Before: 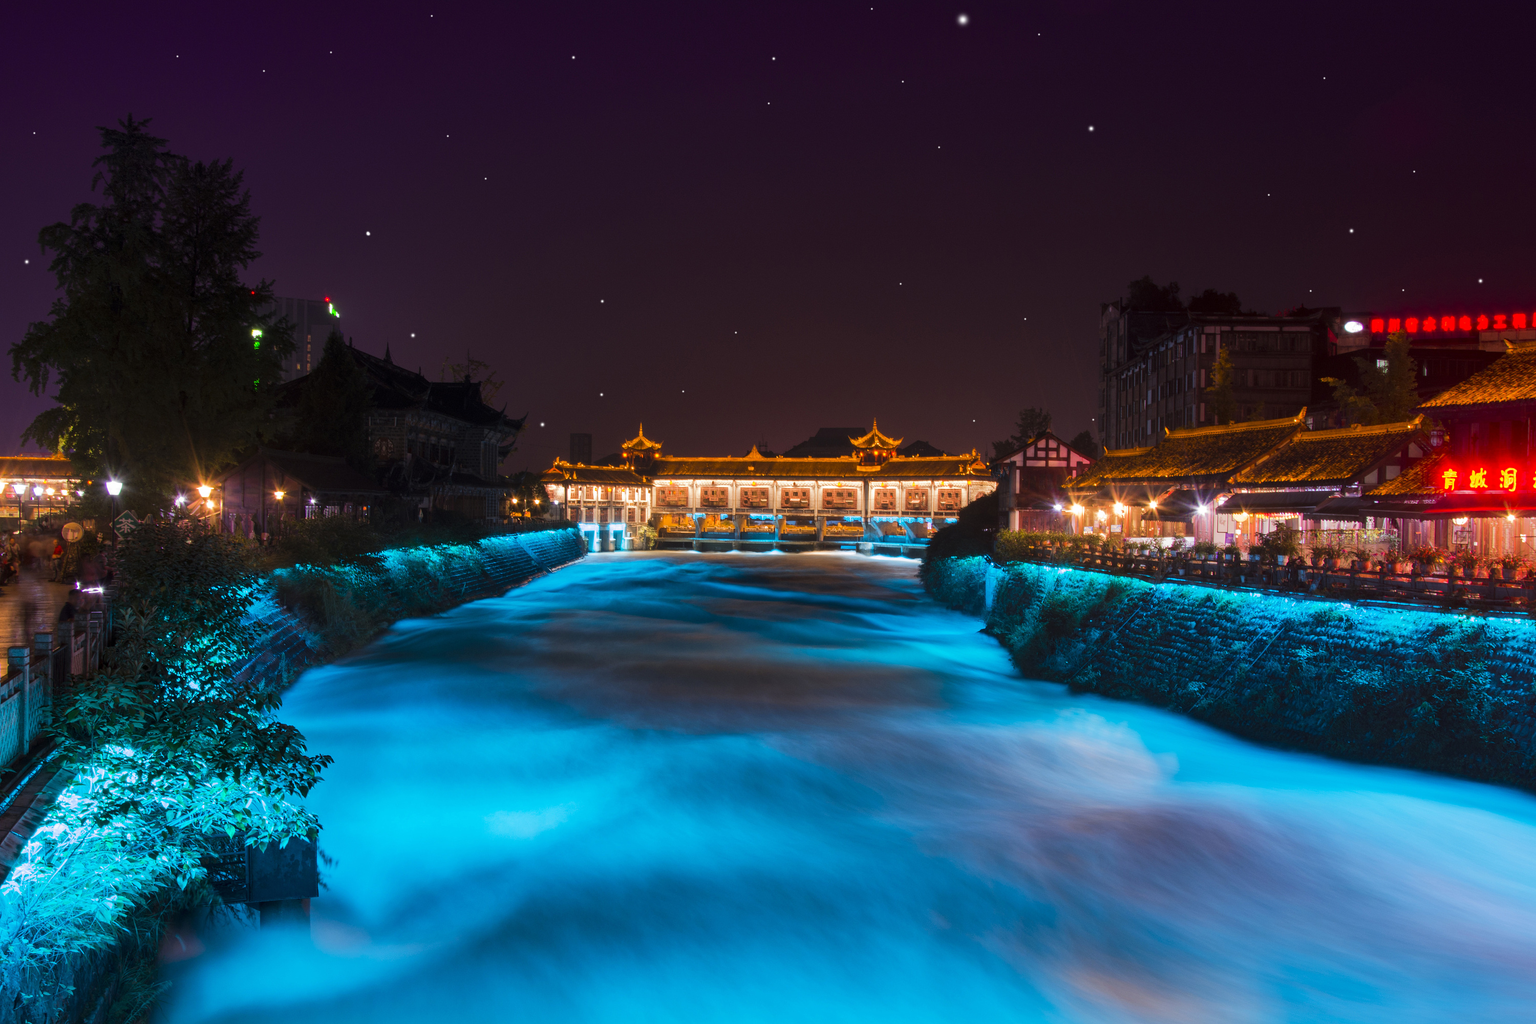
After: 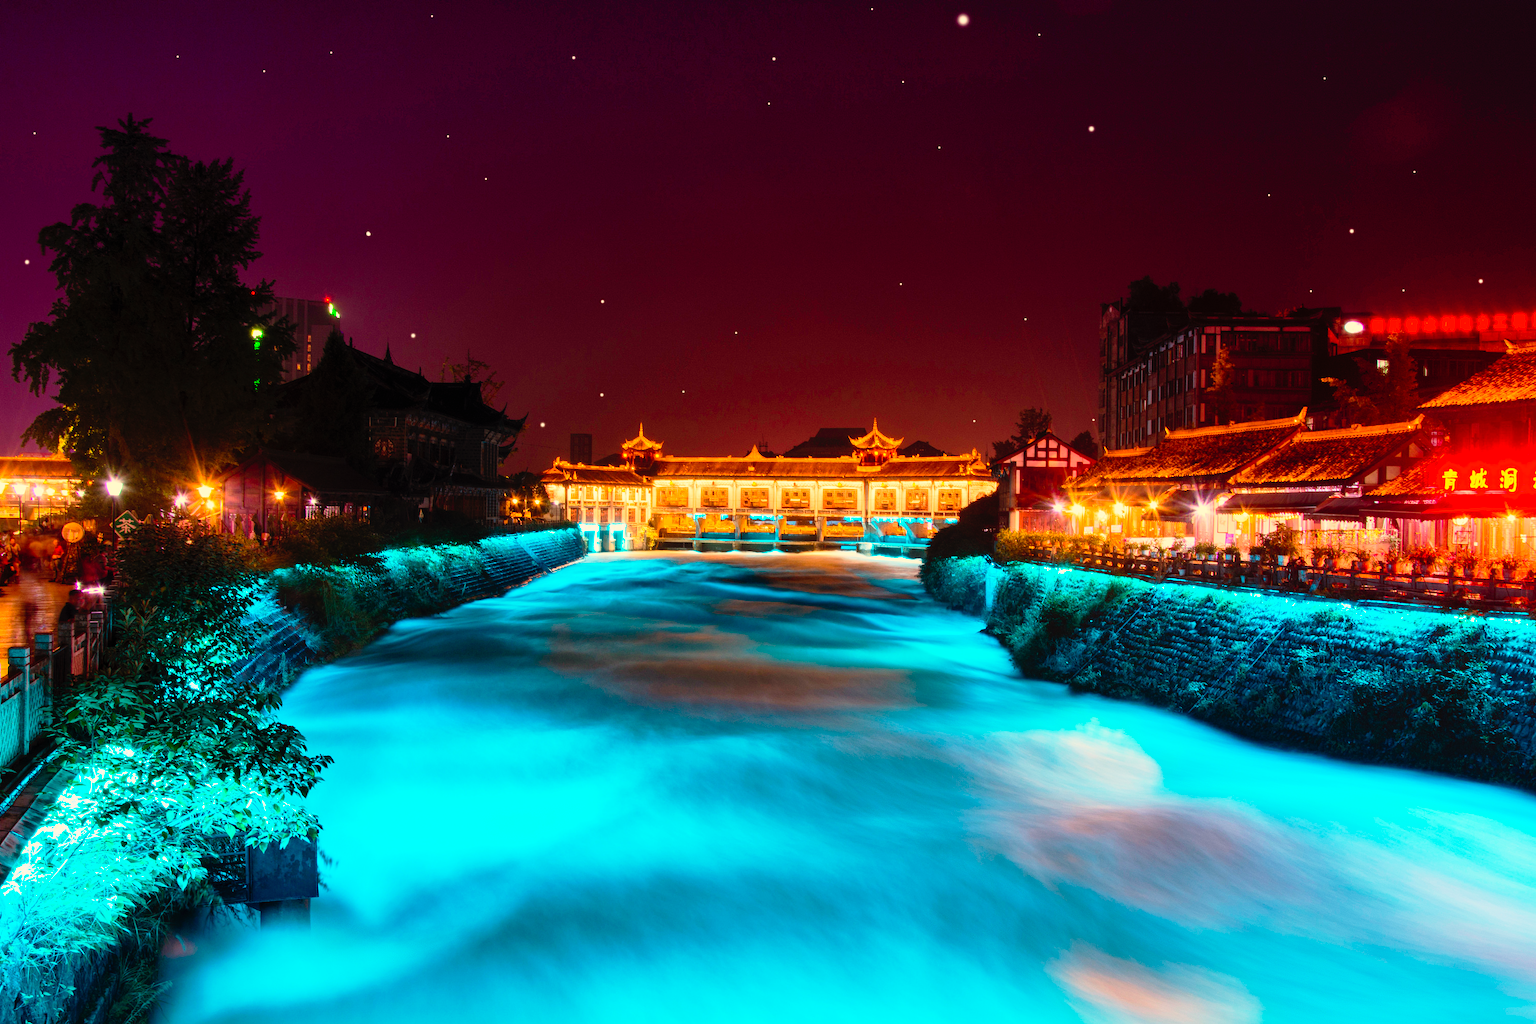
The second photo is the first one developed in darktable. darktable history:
white balance: red 1.138, green 0.996, blue 0.812
contrast brightness saturation: contrast 0.24, brightness 0.26, saturation 0.39
tone curve: curves: ch0 [(0, 0) (0.003, 0.003) (0.011, 0.006) (0.025, 0.015) (0.044, 0.025) (0.069, 0.034) (0.1, 0.052) (0.136, 0.092) (0.177, 0.157) (0.224, 0.228) (0.277, 0.305) (0.335, 0.392) (0.399, 0.466) (0.468, 0.543) (0.543, 0.612) (0.623, 0.692) (0.709, 0.78) (0.801, 0.865) (0.898, 0.935) (1, 1)], preserve colors none
